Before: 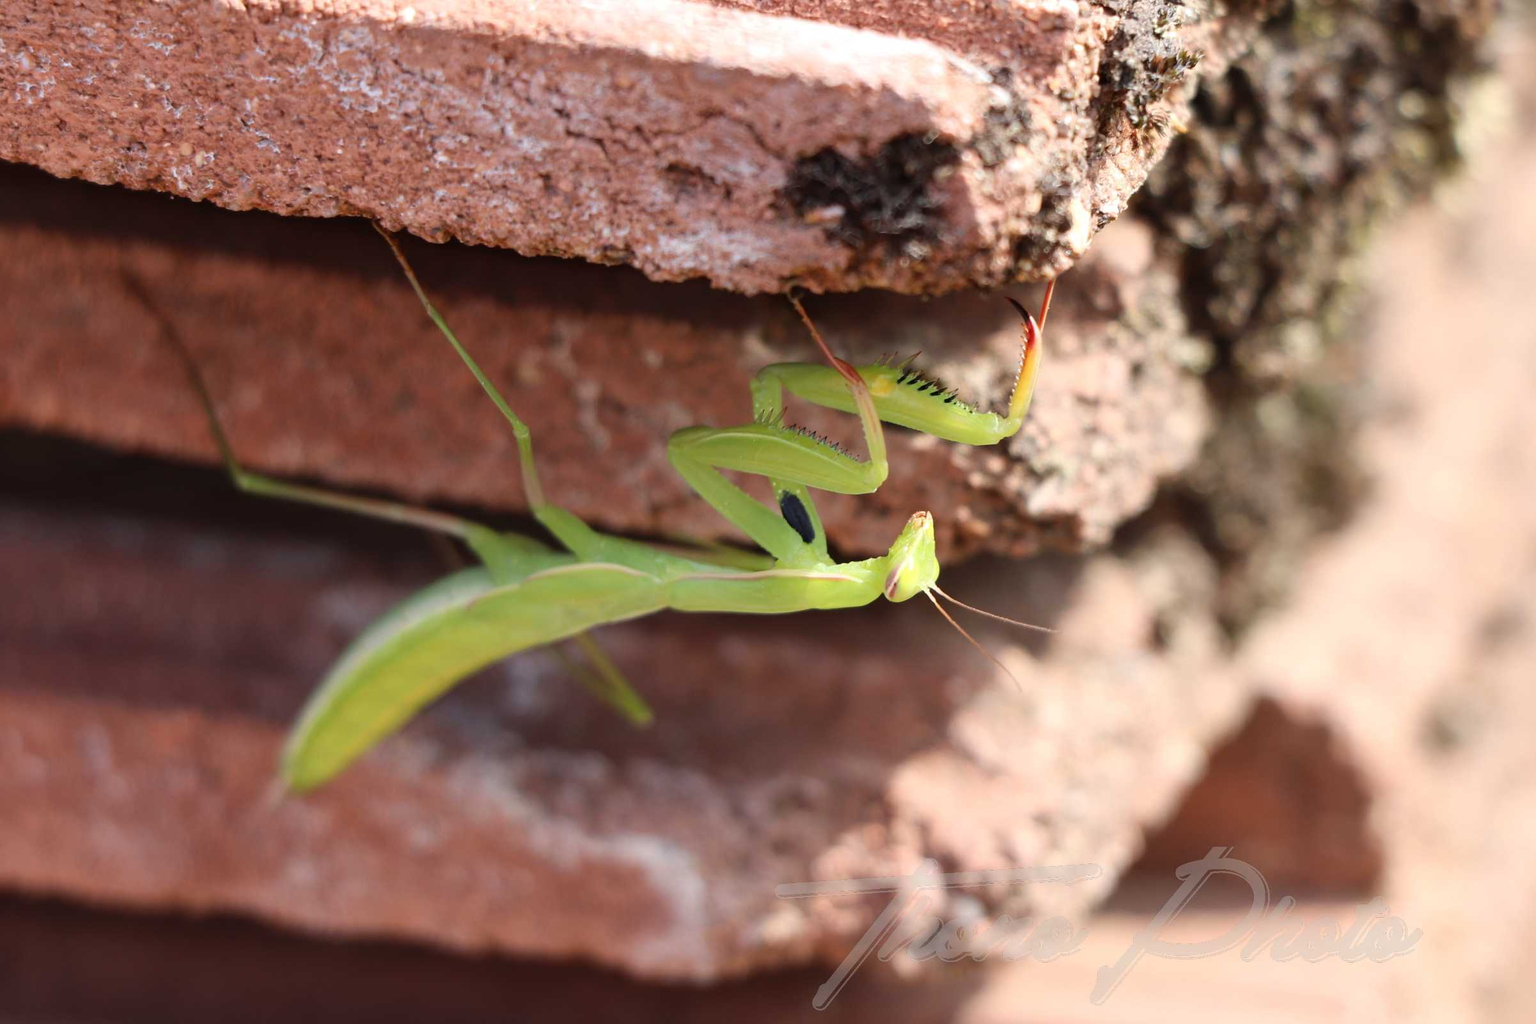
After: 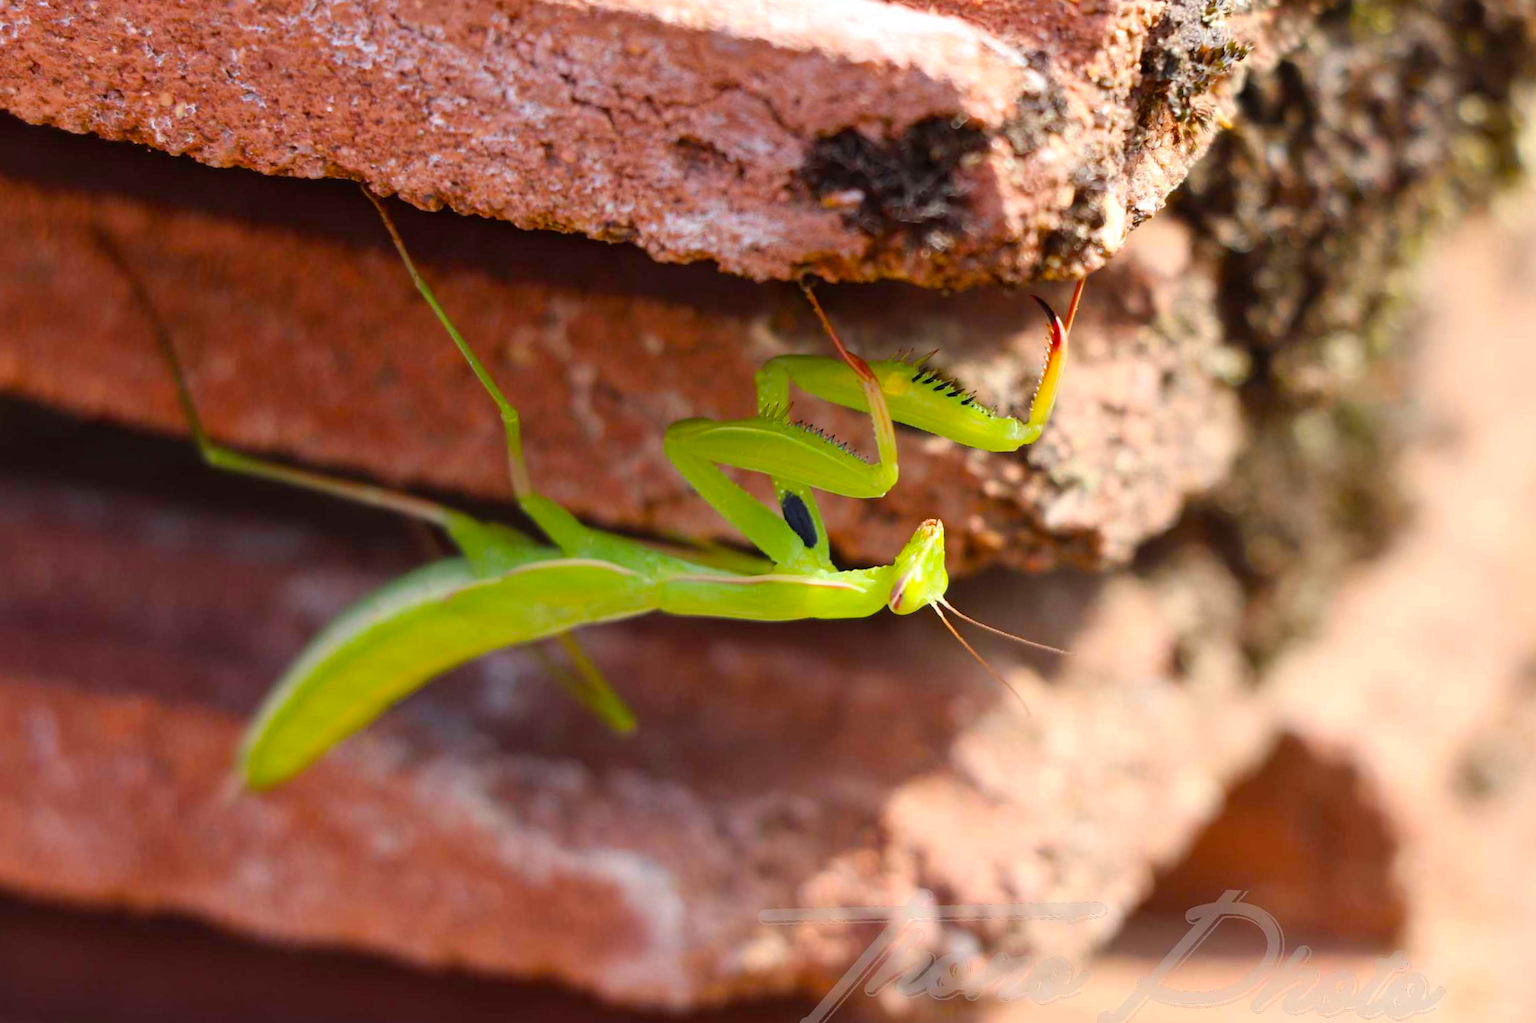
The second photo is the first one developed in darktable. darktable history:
crop and rotate: angle -2.52°
color balance rgb: linear chroma grading › mid-tones 7.191%, perceptual saturation grading › global saturation 50.085%
